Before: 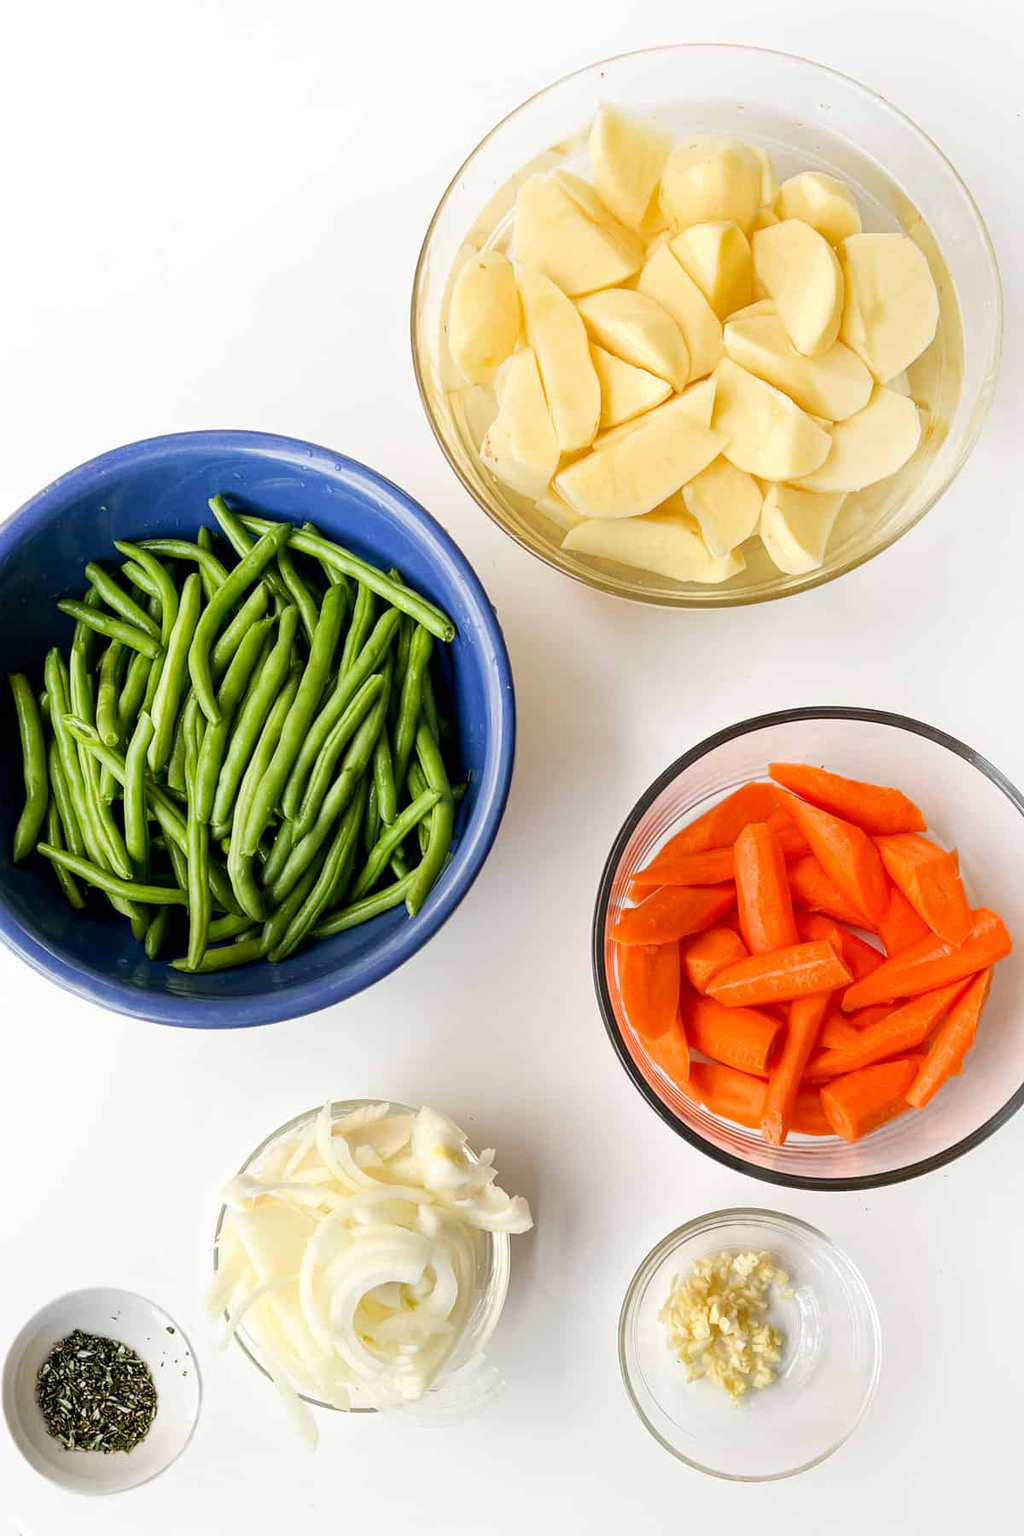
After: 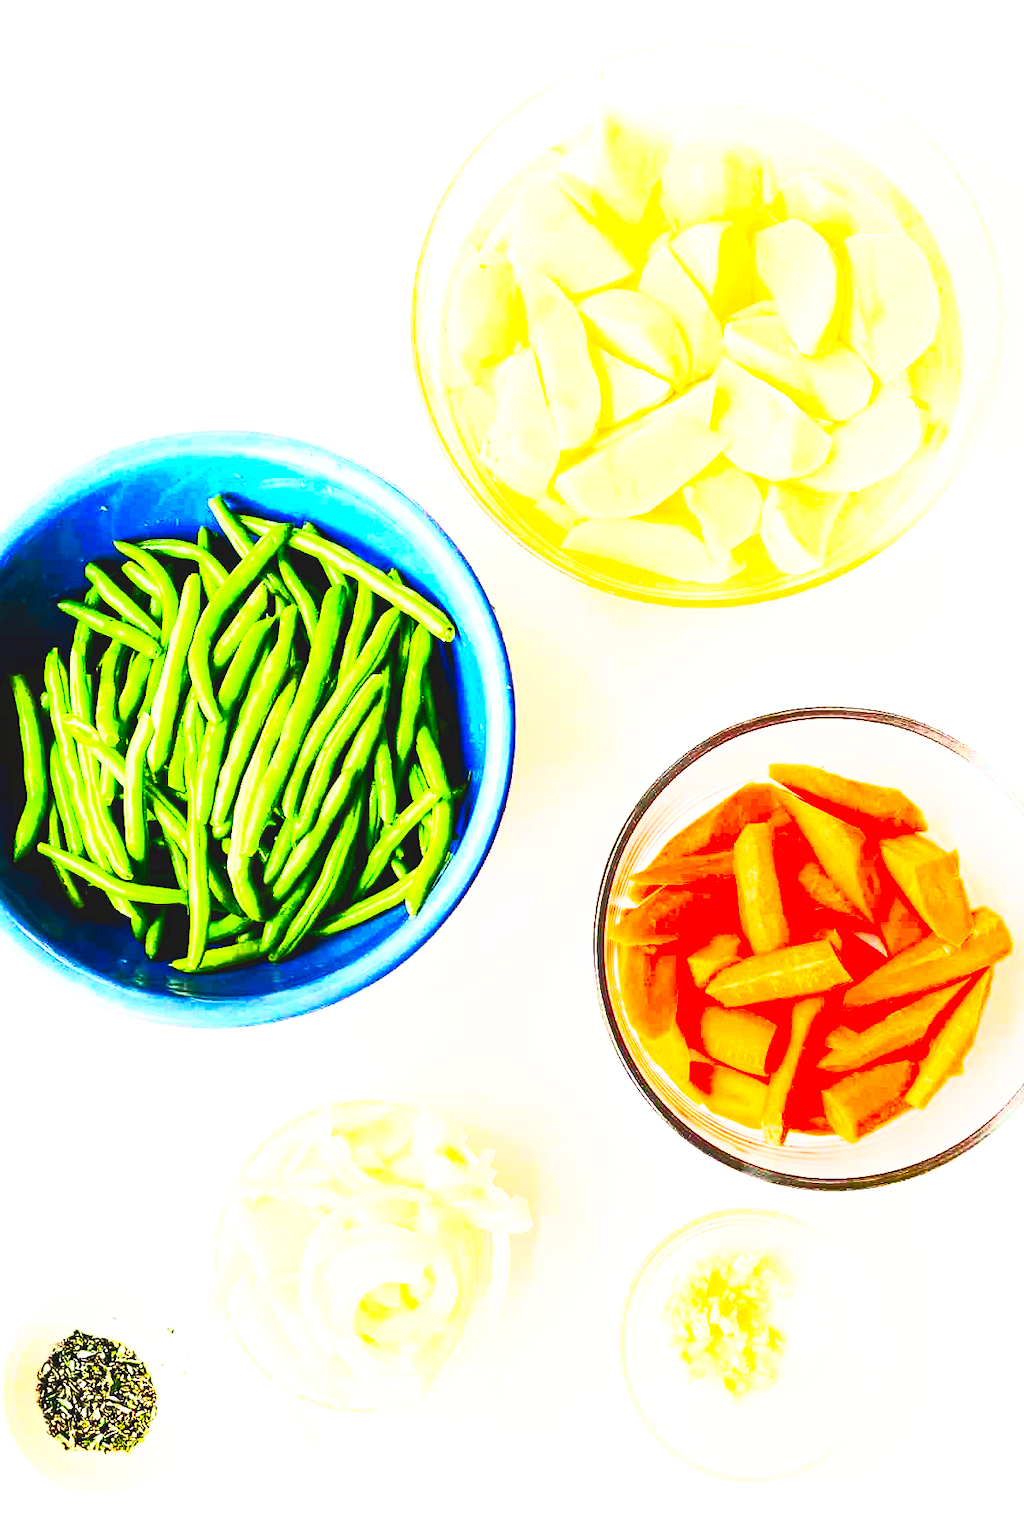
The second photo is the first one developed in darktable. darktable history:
contrast brightness saturation: contrast 1, brightness 1, saturation 1
base curve: curves: ch0 [(0, 0.003) (0.001, 0.002) (0.006, 0.004) (0.02, 0.022) (0.048, 0.086) (0.094, 0.234) (0.162, 0.431) (0.258, 0.629) (0.385, 0.8) (0.548, 0.918) (0.751, 0.988) (1, 1)], preserve colors none
